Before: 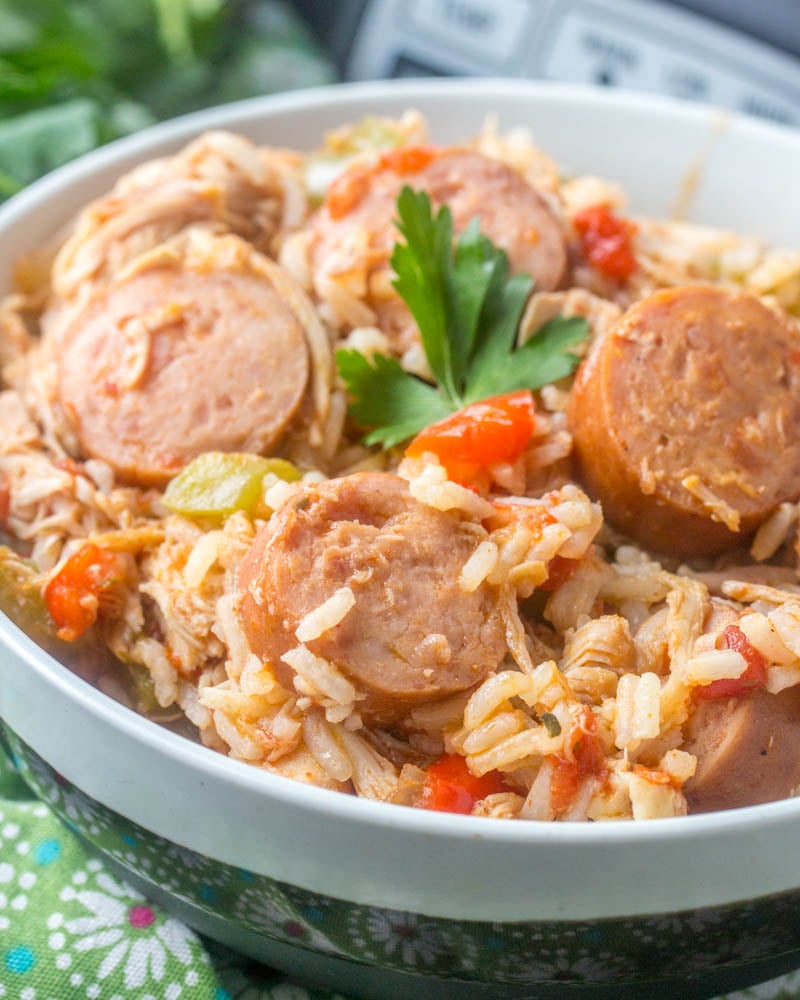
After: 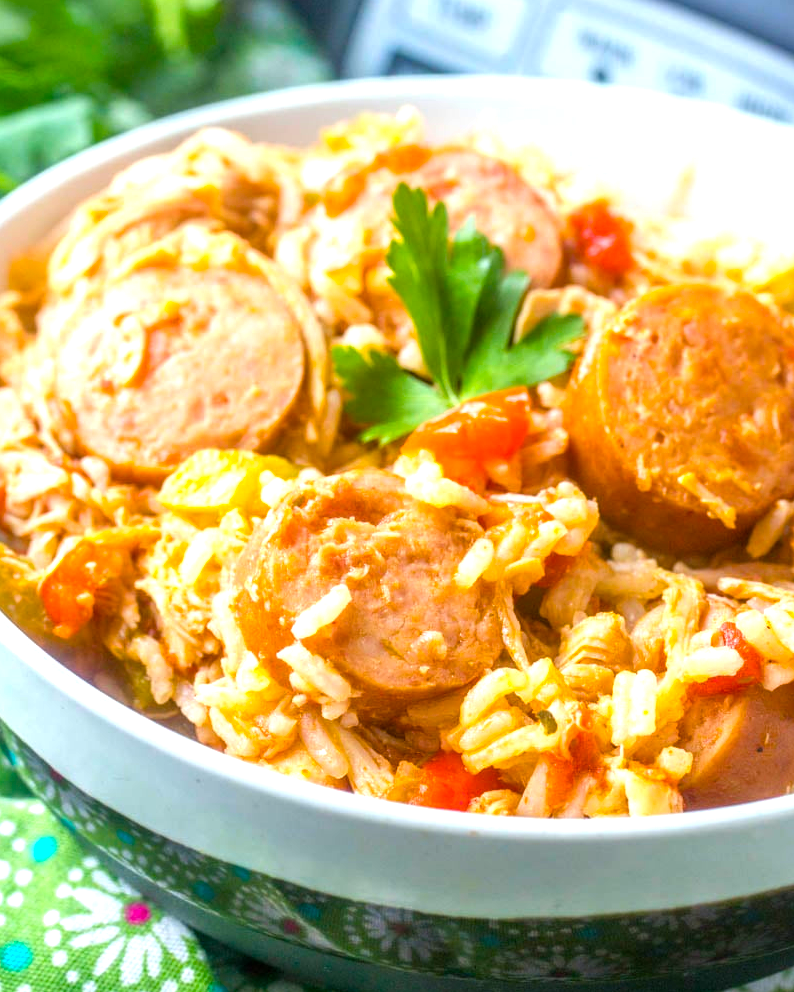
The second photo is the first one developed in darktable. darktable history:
color balance rgb: linear chroma grading › global chroma 49.468%, perceptual saturation grading › global saturation -2.1%, perceptual saturation grading › highlights -7.97%, perceptual saturation grading › mid-tones 8.579%, perceptual saturation grading › shadows 3.909%, perceptual brilliance grading › global brilliance 18.426%
crop and rotate: left 0.651%, top 0.37%, bottom 0.378%
